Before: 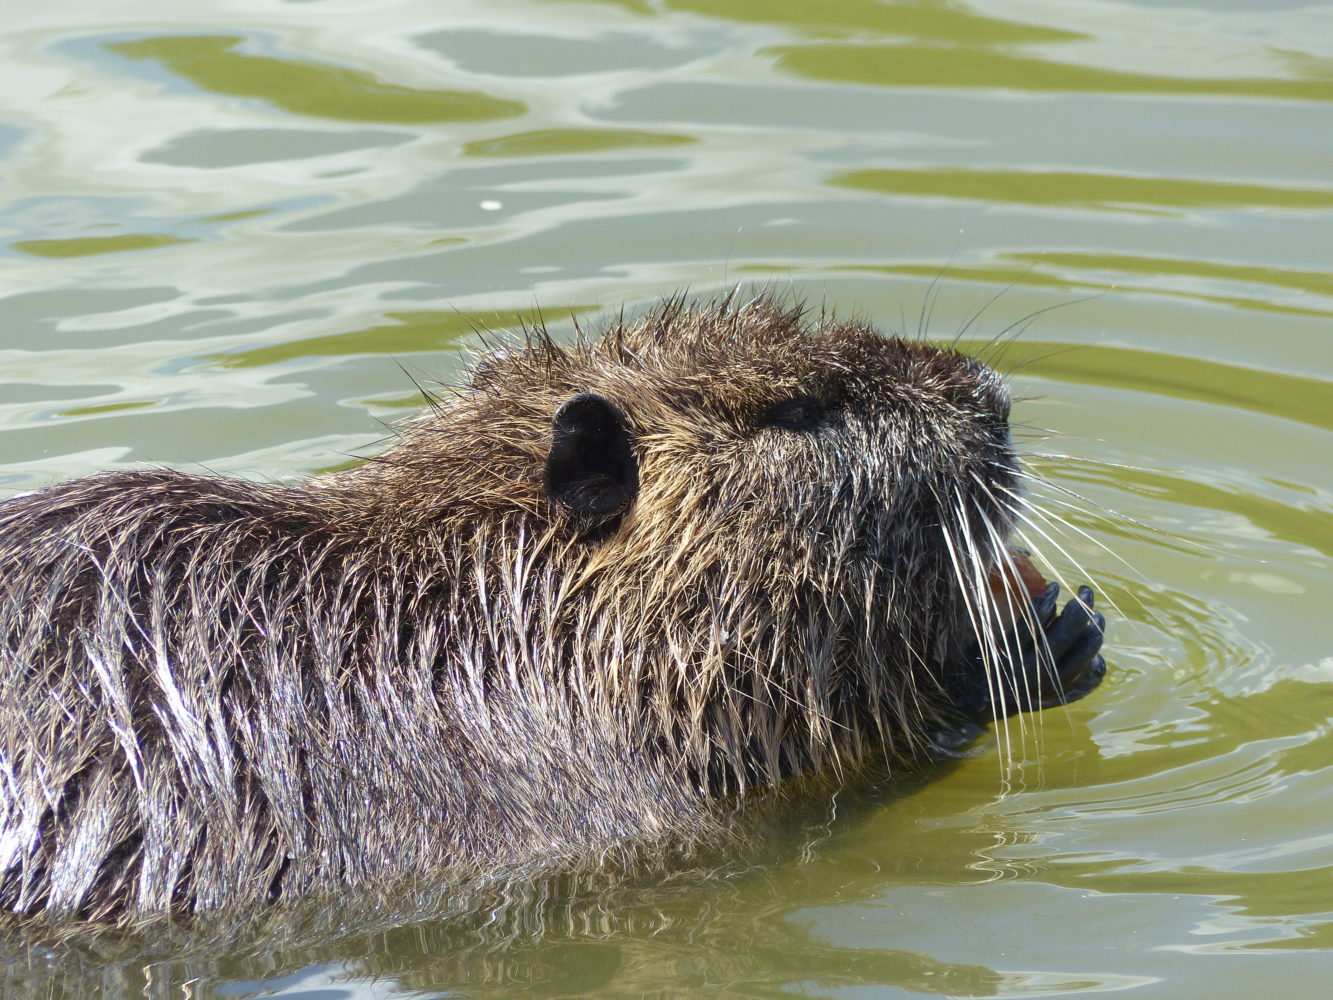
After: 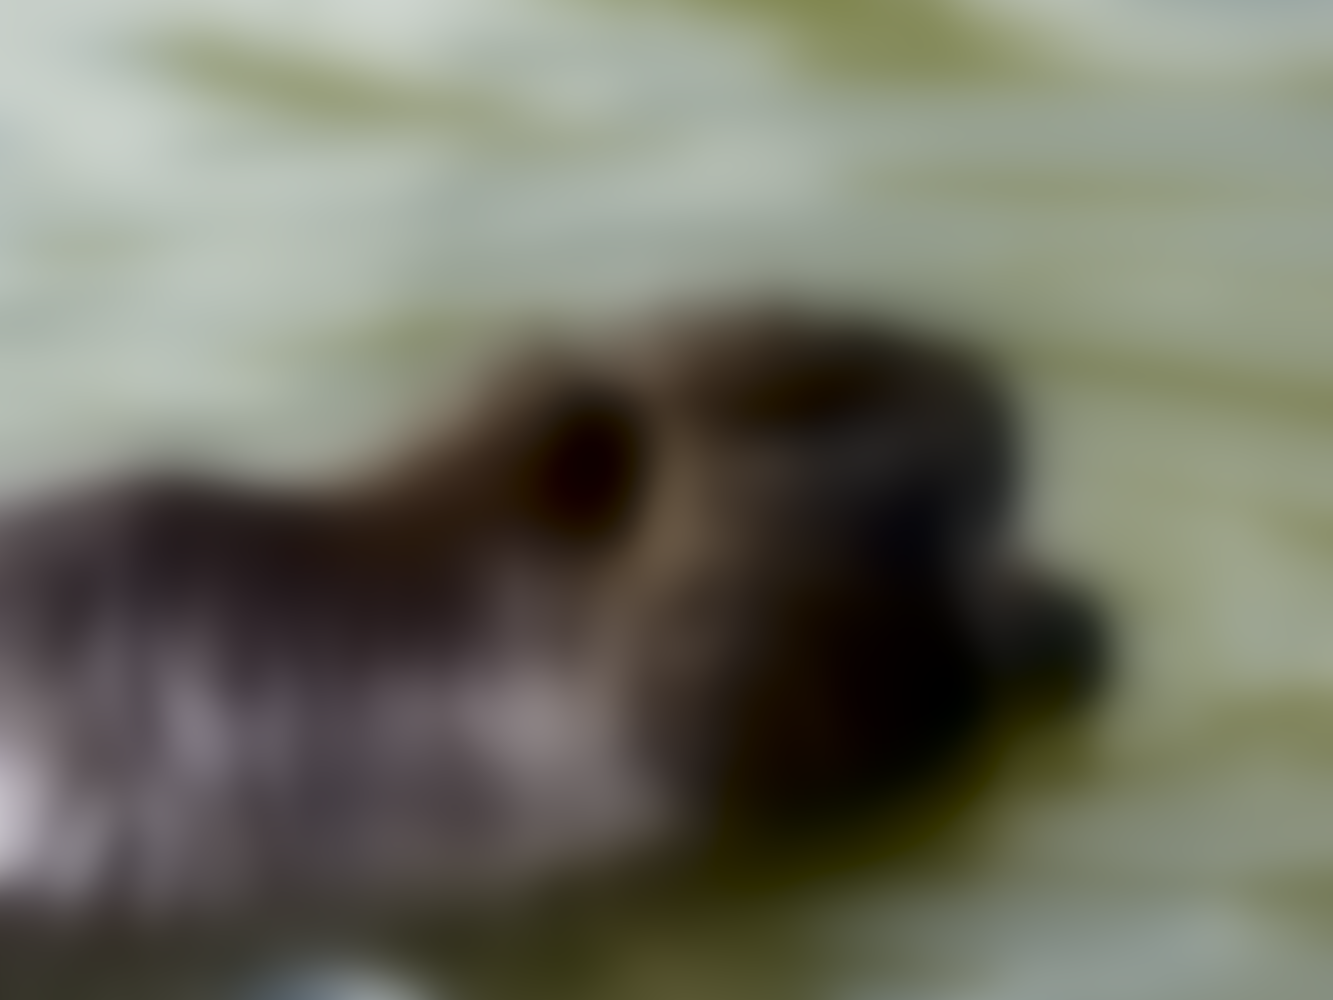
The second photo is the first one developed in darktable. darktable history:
local contrast: highlights 100%, shadows 100%, detail 120%, midtone range 0.2
lowpass: radius 31.92, contrast 1.72, brightness -0.98, saturation 0.94
color balance: contrast -15%
